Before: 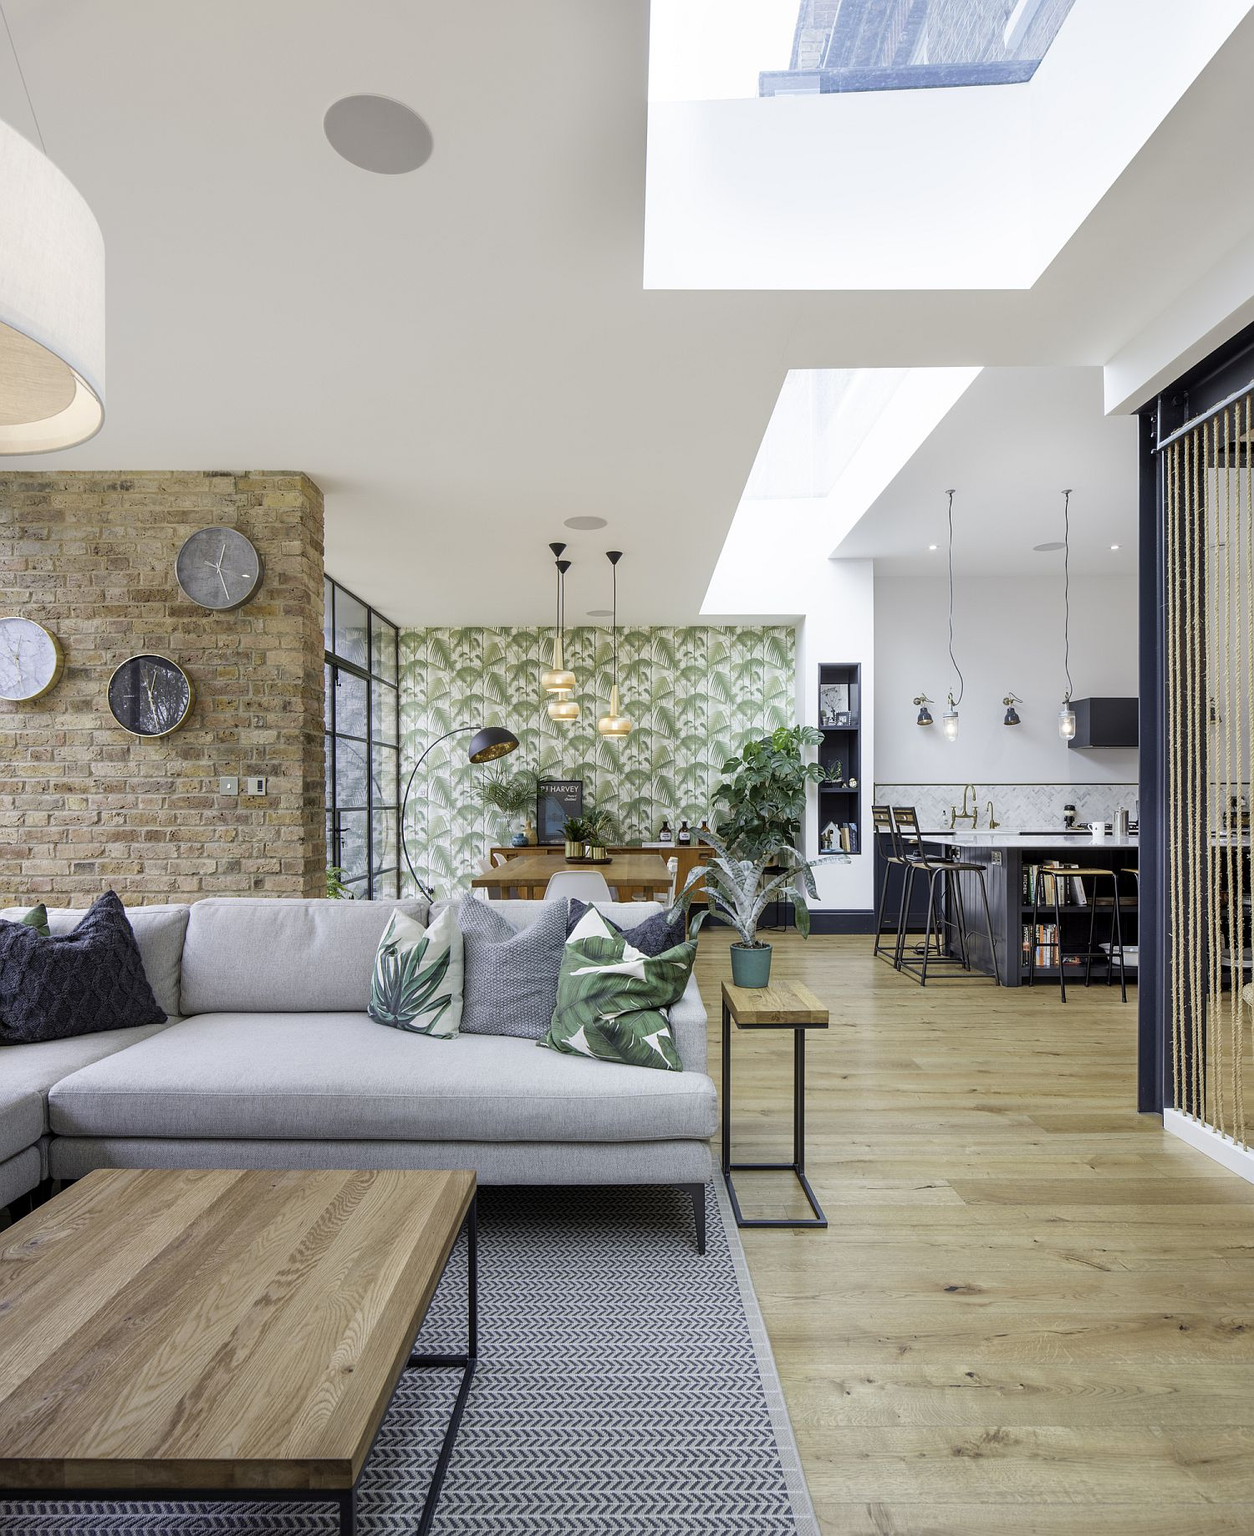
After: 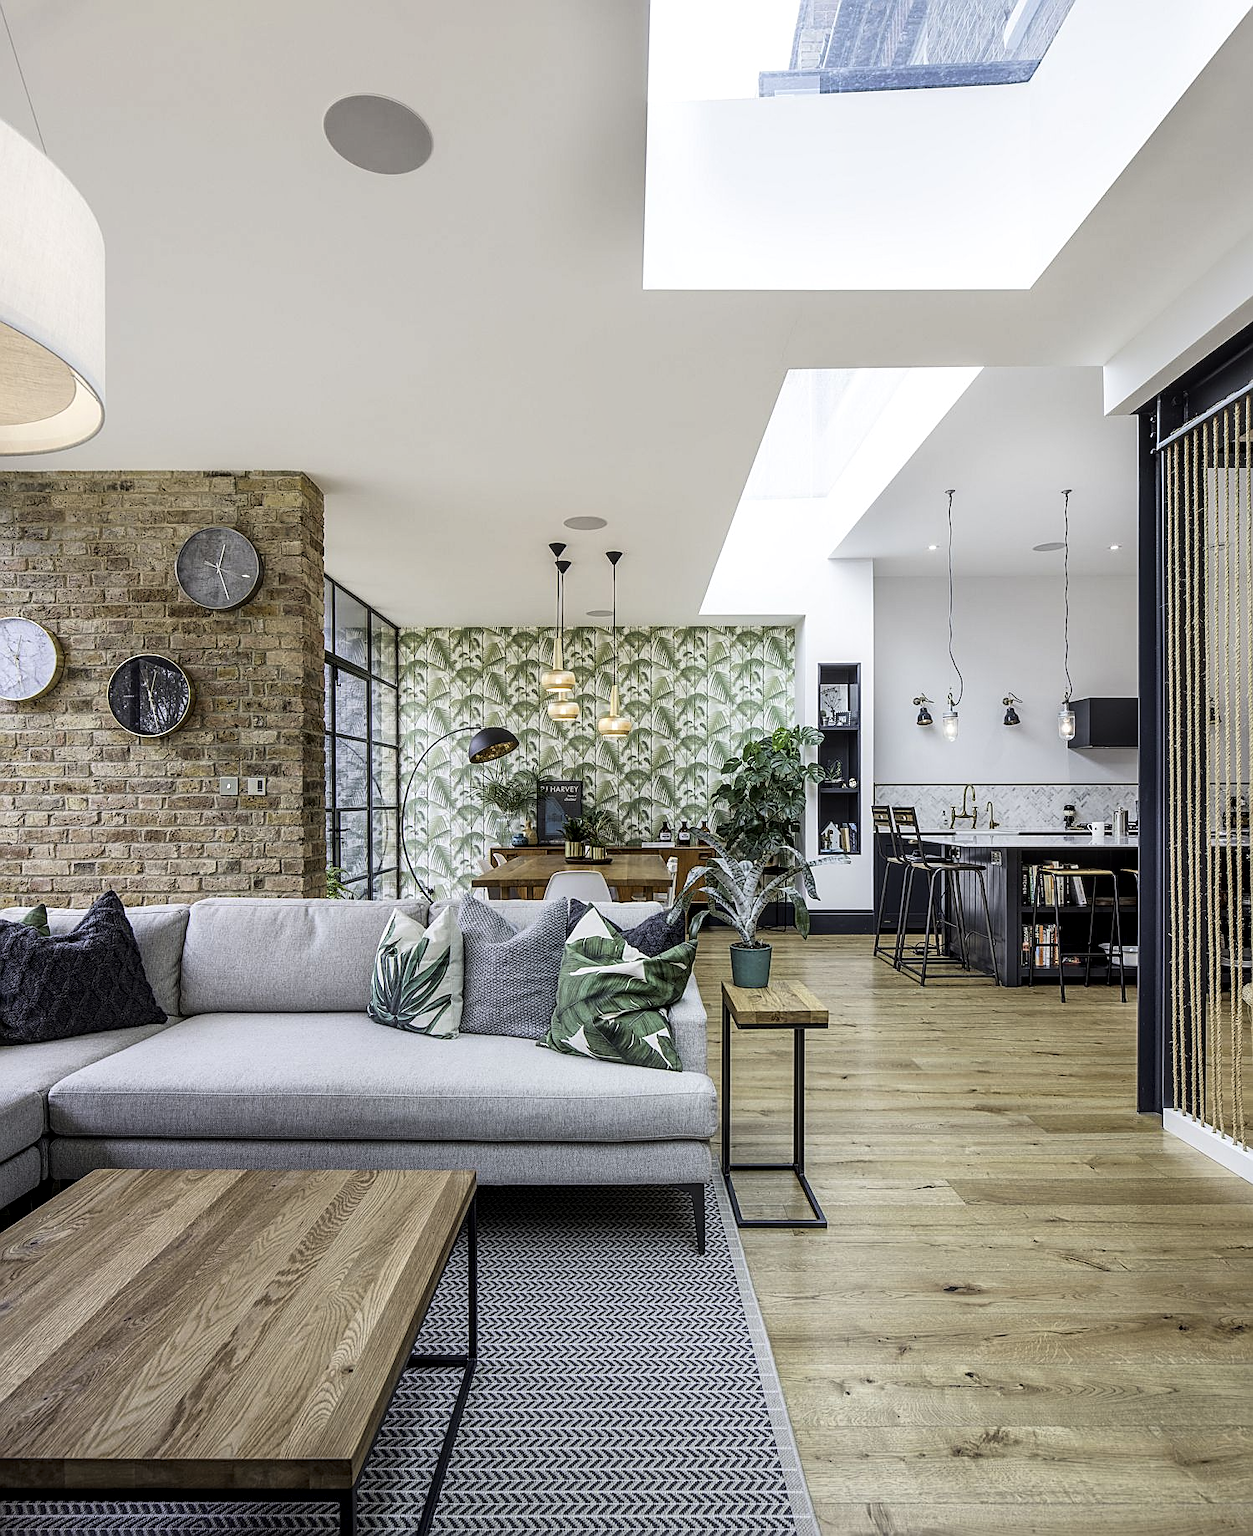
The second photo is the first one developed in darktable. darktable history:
sharpen: on, module defaults
local contrast: detail 130%
tone curve: curves: ch0 [(0.016, 0.011) (0.204, 0.146) (0.515, 0.476) (0.78, 0.795) (1, 0.981)], color space Lab, linked channels, preserve colors none
